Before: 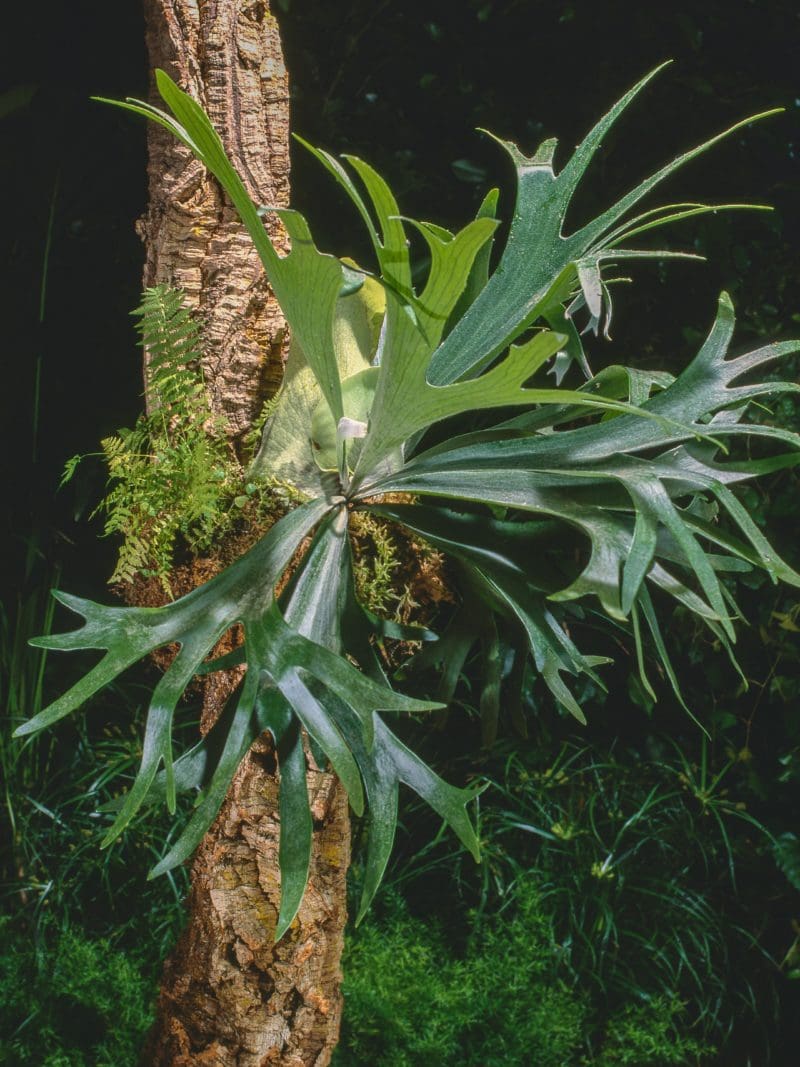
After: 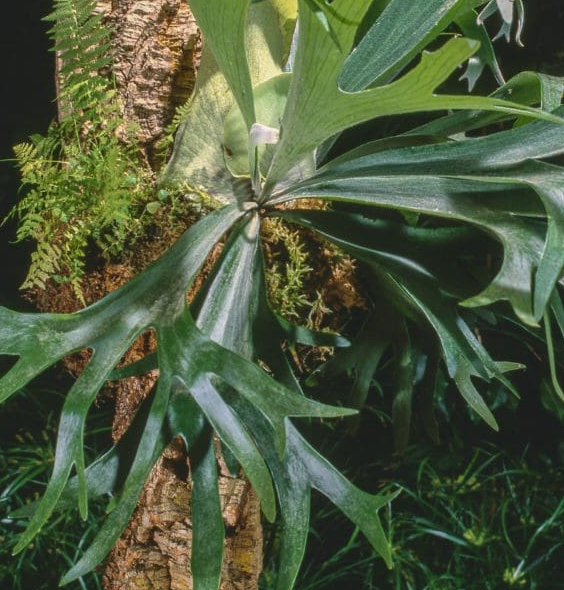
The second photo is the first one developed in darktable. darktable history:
contrast brightness saturation: saturation -0.05
crop: left 11.123%, top 27.61%, right 18.3%, bottom 17.034%
